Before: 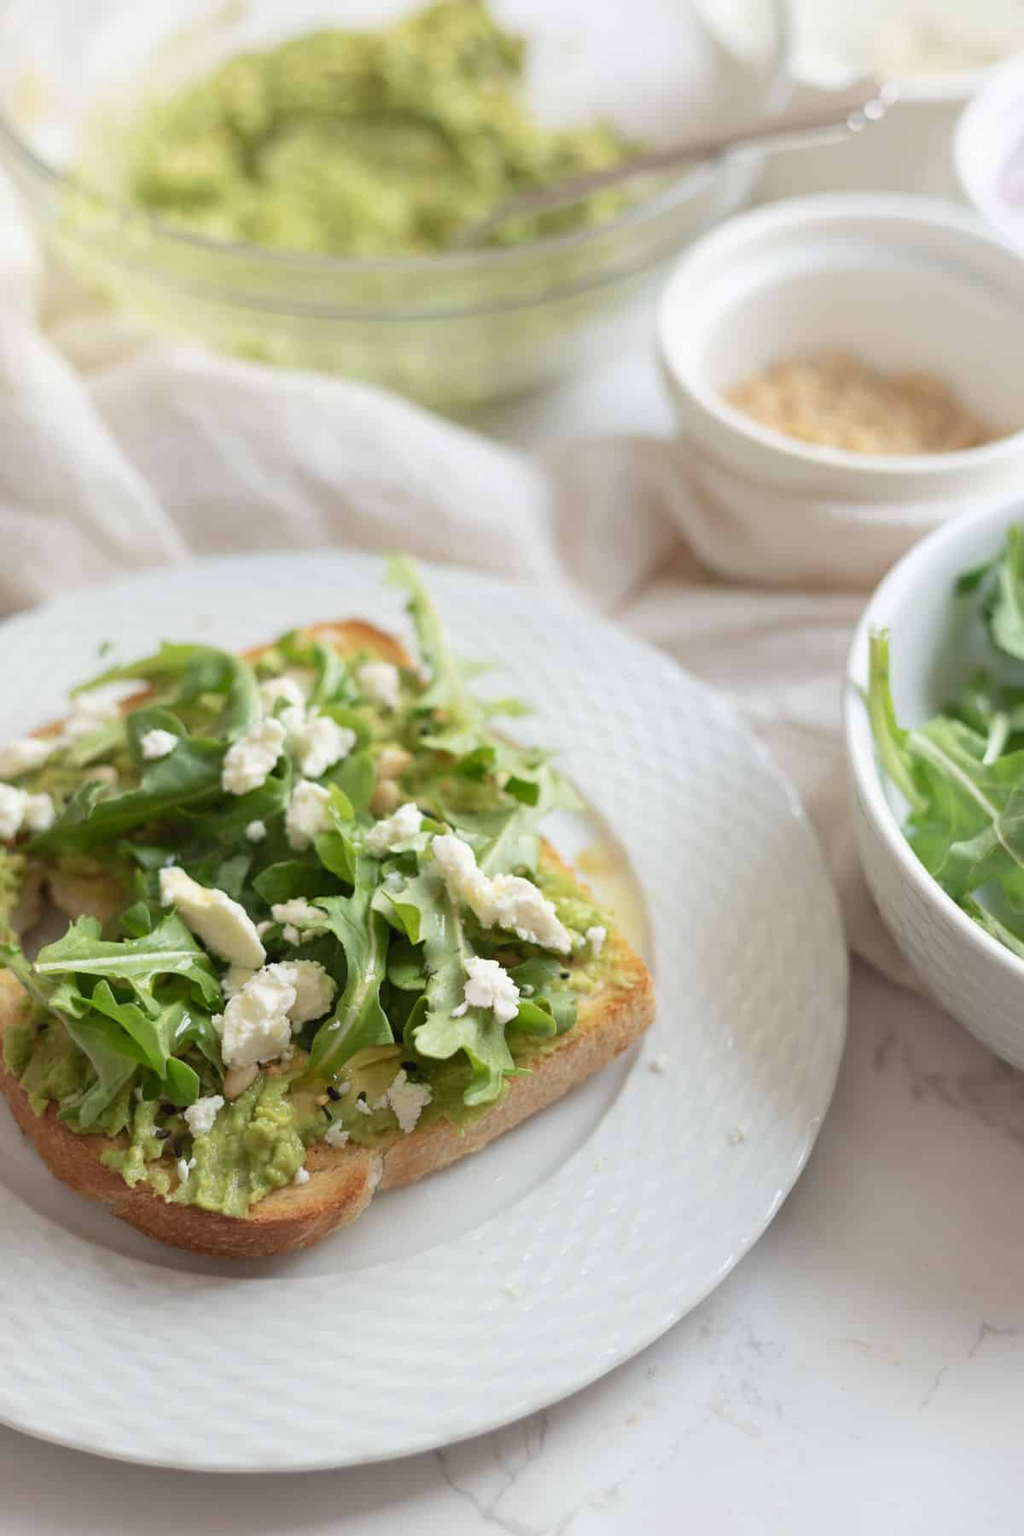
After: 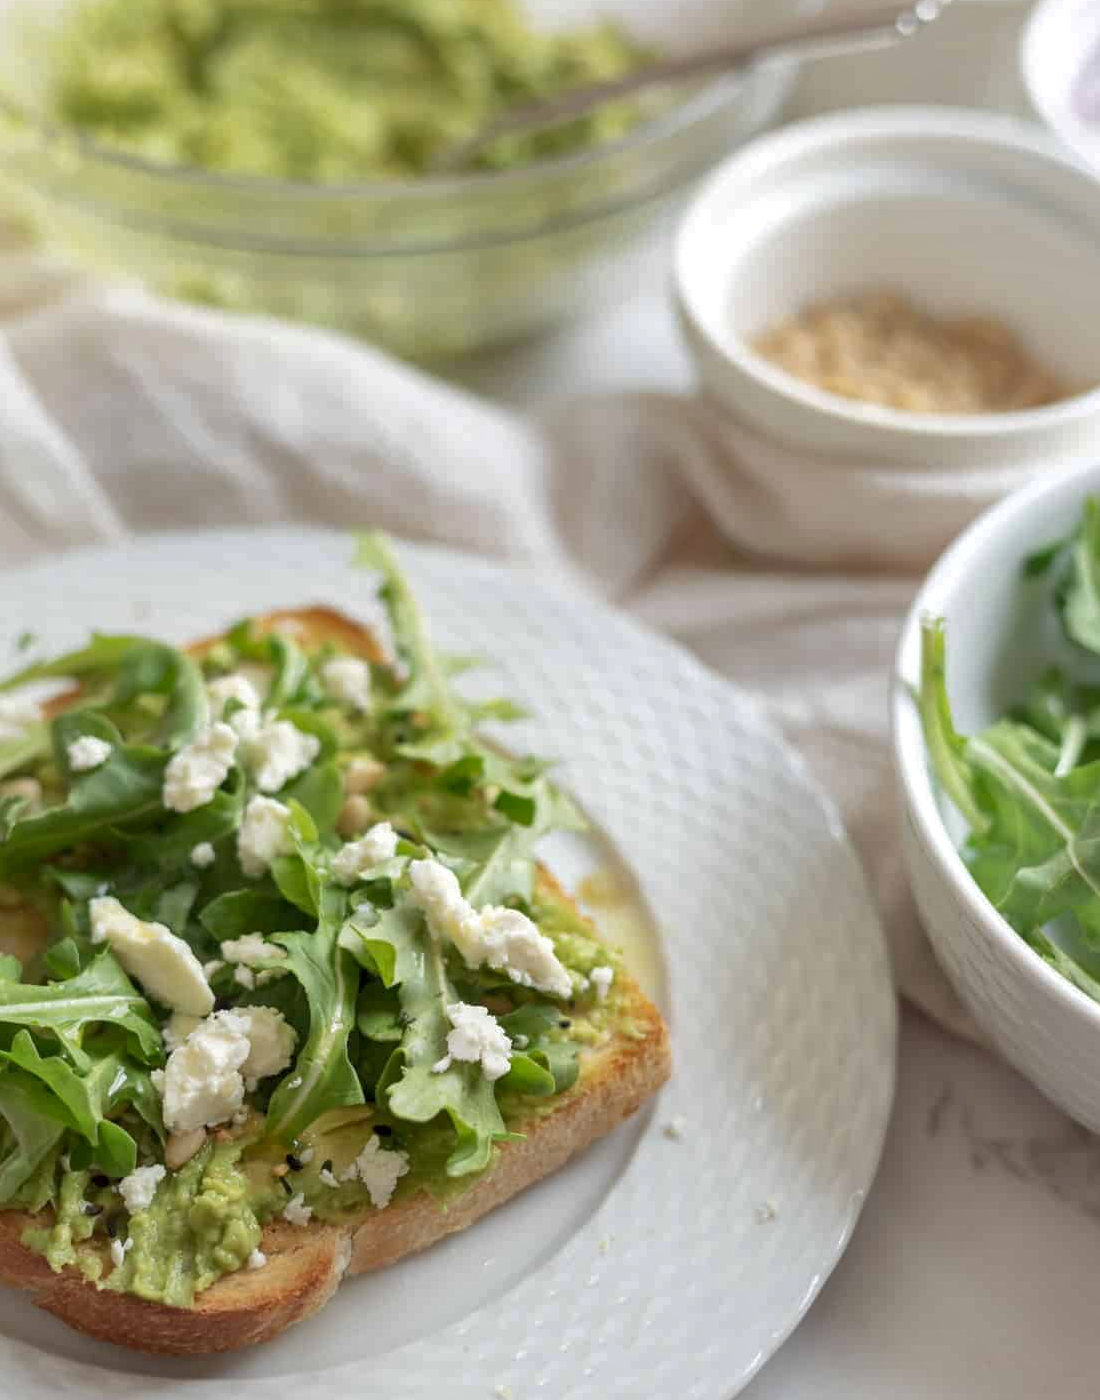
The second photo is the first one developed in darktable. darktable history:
crop: left 8.155%, top 6.611%, bottom 15.385%
shadows and highlights: on, module defaults
local contrast: detail 130%
